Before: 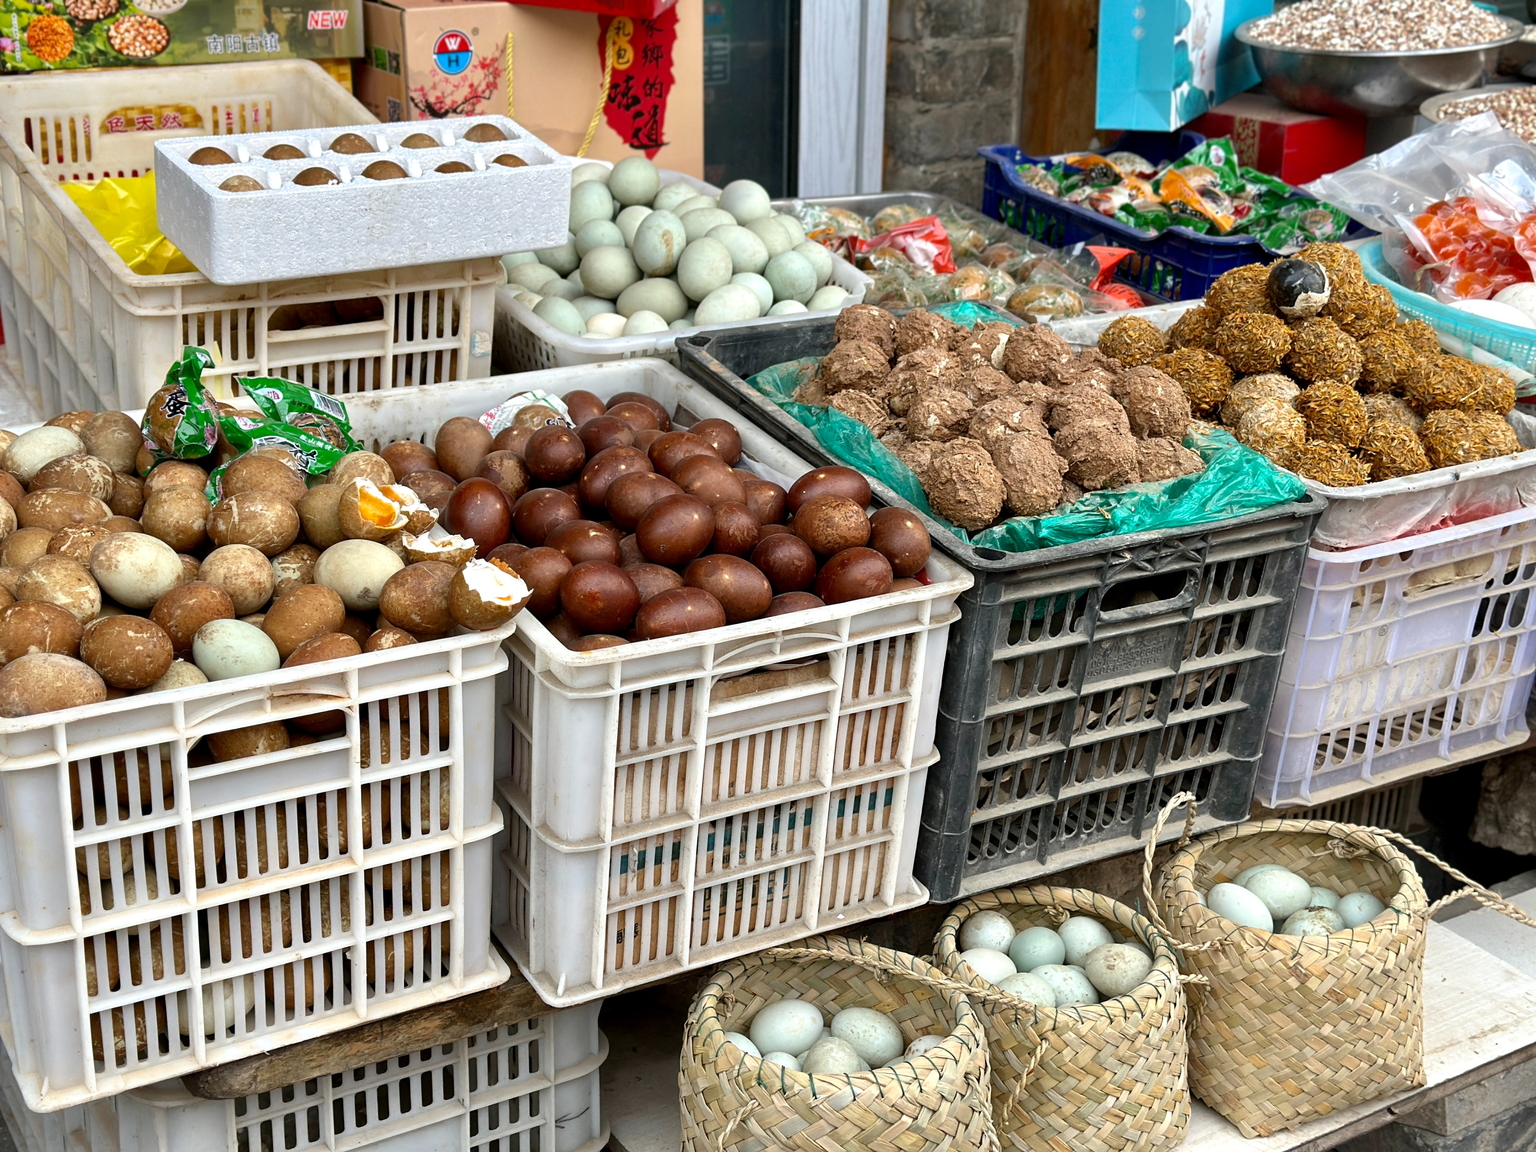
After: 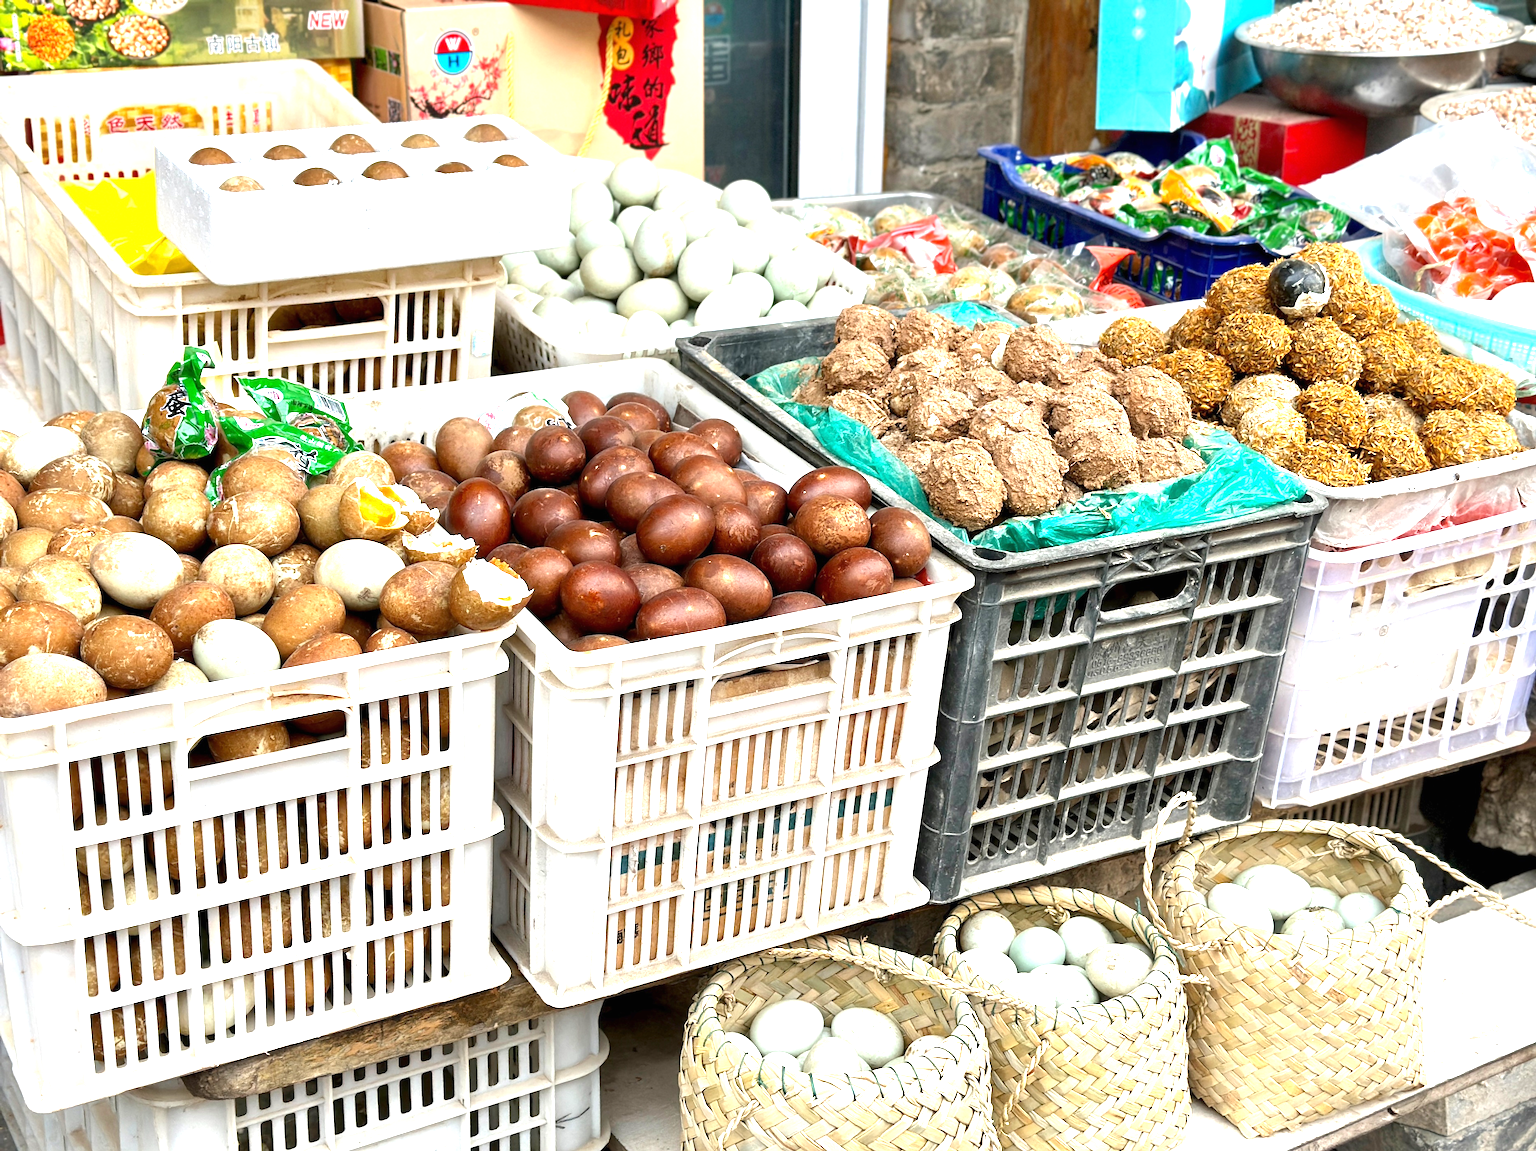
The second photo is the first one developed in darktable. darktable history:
exposure: black level correction 0, exposure 1.38 EV, compensate highlight preservation false
